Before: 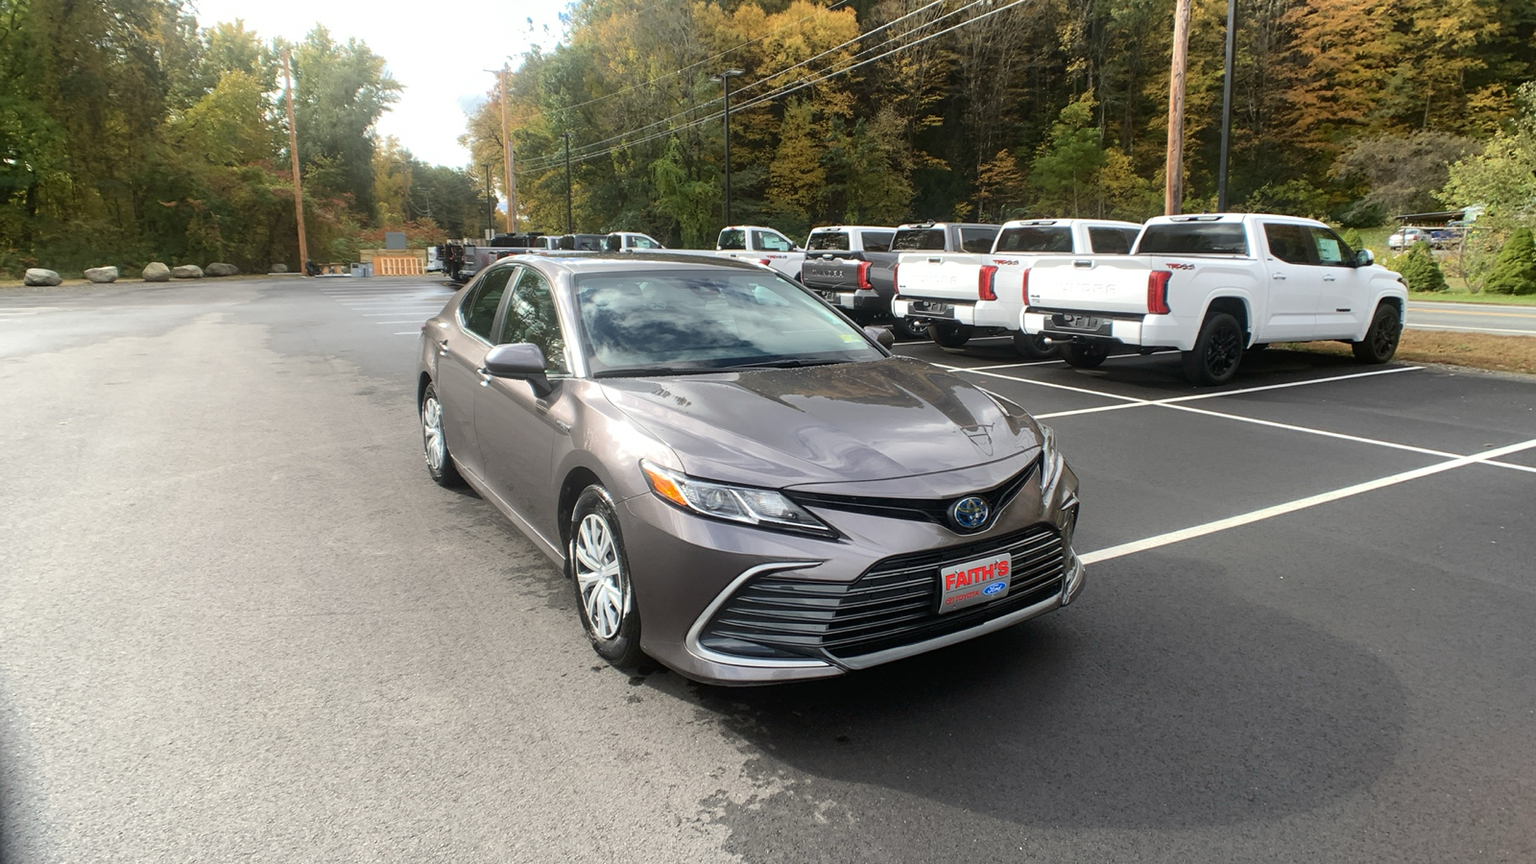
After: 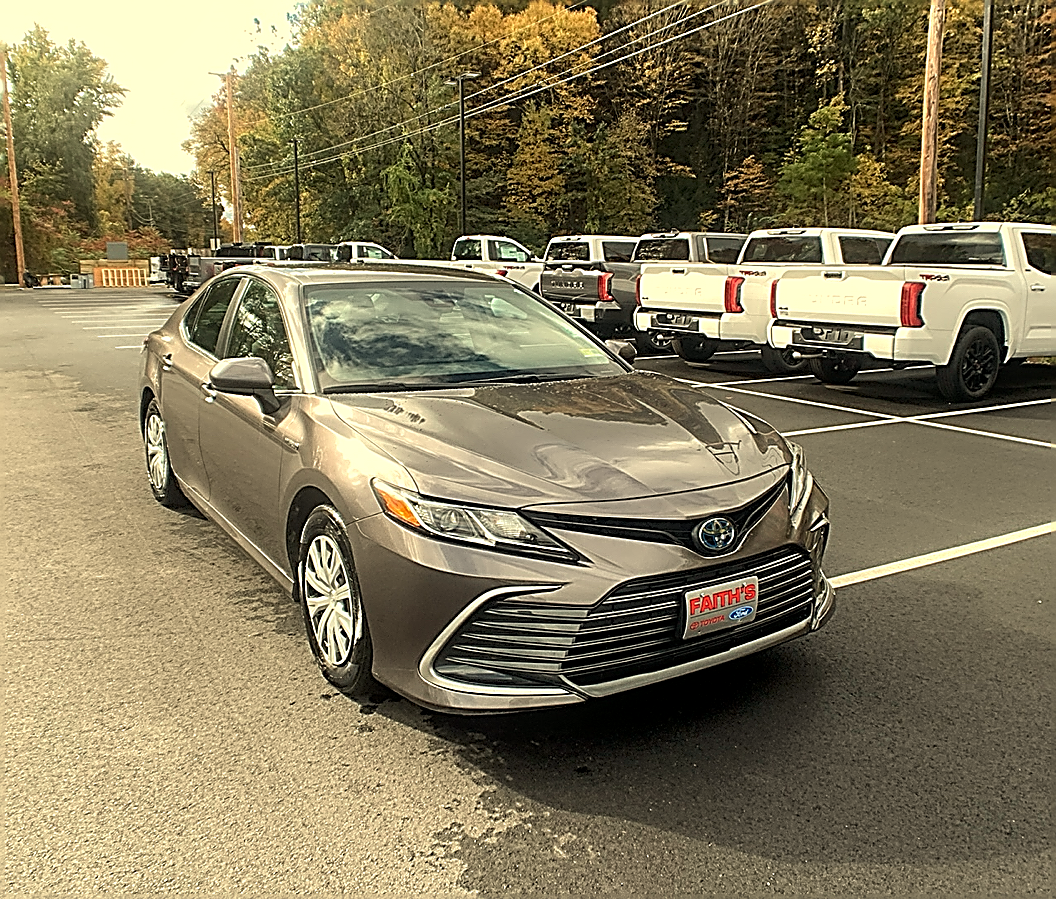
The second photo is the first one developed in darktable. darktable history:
crop and rotate: left 18.442%, right 15.508%
white balance: red 1.08, blue 0.791
local contrast: highlights 99%, shadows 86%, detail 160%, midtone range 0.2
tone equalizer: -7 EV 0.13 EV, smoothing diameter 25%, edges refinement/feathering 10, preserve details guided filter
sharpen: amount 2
